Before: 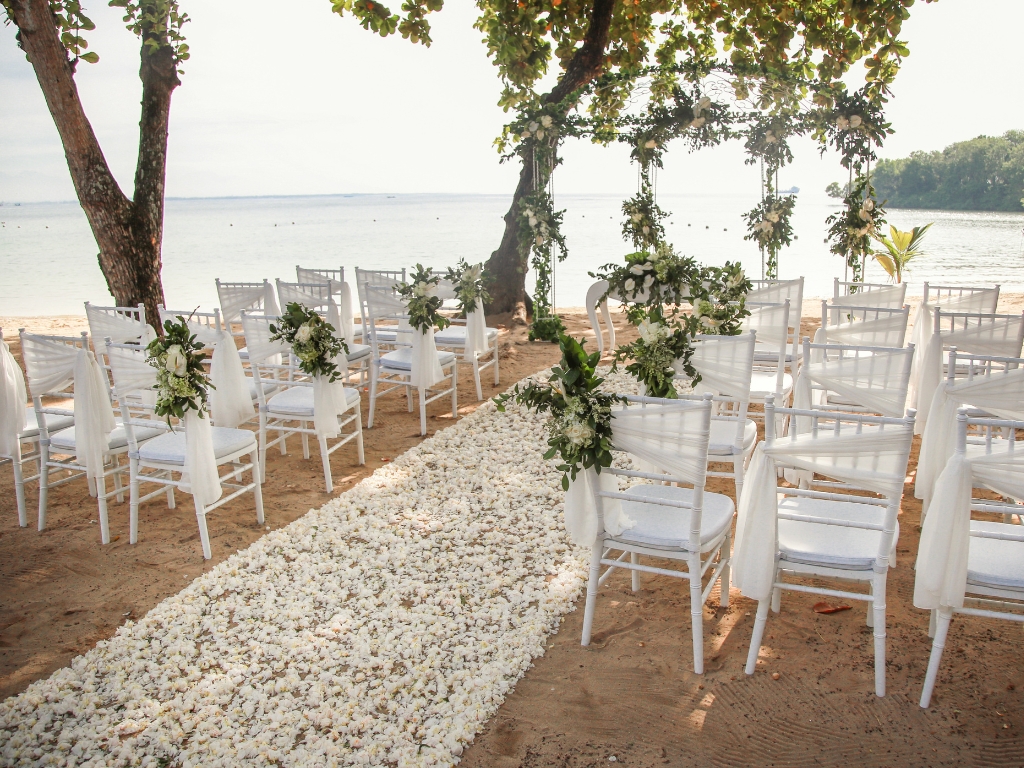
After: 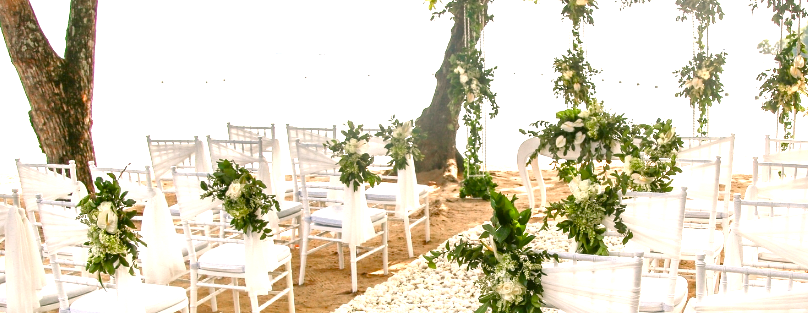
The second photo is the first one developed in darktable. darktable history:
color correction: highlights a* 4.56, highlights b* 4.93, shadows a* -7.09, shadows b* 4.93
color balance rgb: perceptual saturation grading › global saturation 34.972%, perceptual saturation grading › highlights -29.999%, perceptual saturation grading › shadows 35.88%
local contrast: mode bilateral grid, contrast 19, coarseness 51, detail 158%, midtone range 0.2
crop: left 6.801%, top 18.646%, right 14.268%, bottom 40.502%
exposure: black level correction 0, exposure 0.947 EV, compensate highlight preservation false
